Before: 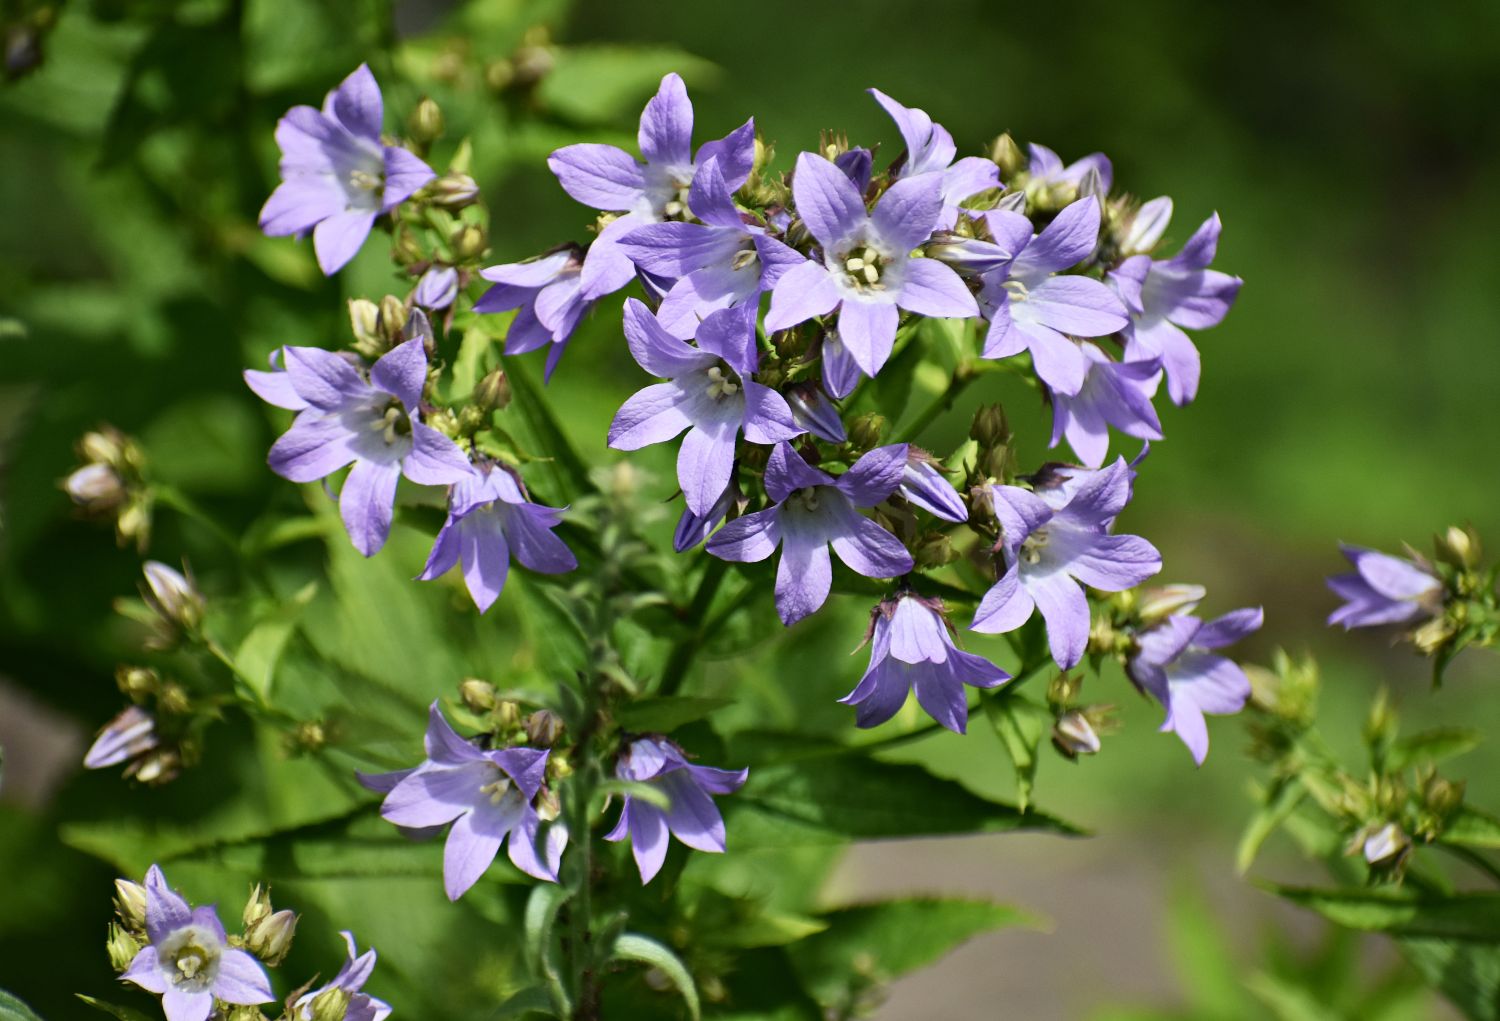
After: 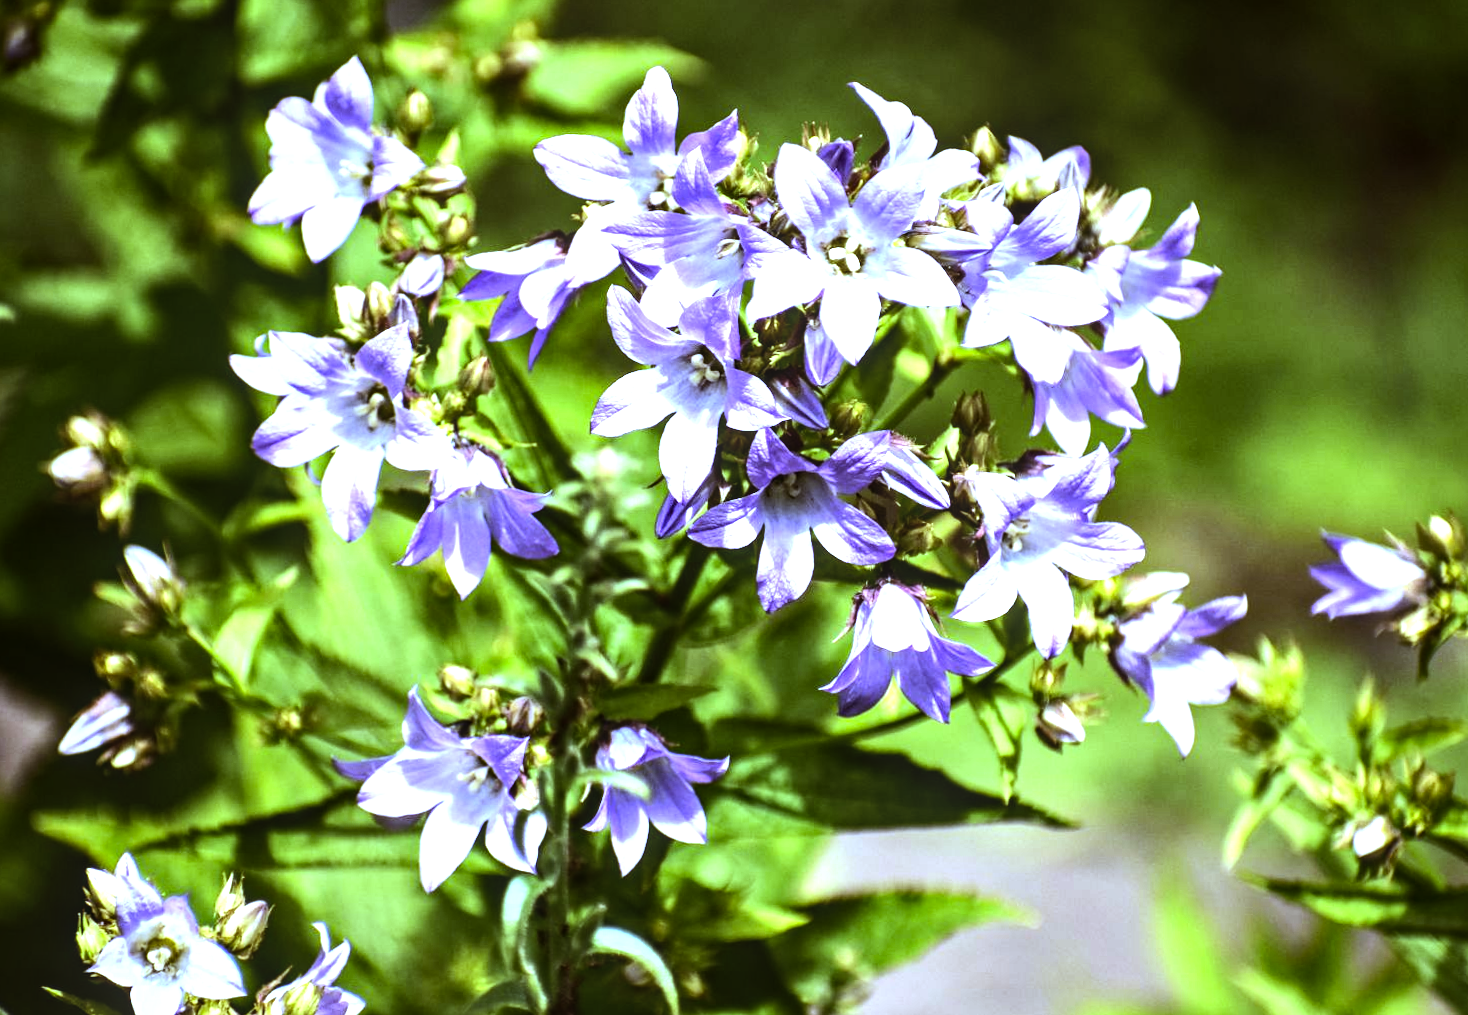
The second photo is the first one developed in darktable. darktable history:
local contrast: on, module defaults
white balance: red 0.871, blue 1.249
rotate and perspective: rotation 0.226°, lens shift (vertical) -0.042, crop left 0.023, crop right 0.982, crop top 0.006, crop bottom 0.994
exposure: black level correction 0, exposure 0.7 EV, compensate exposure bias true, compensate highlight preservation false
contrast brightness saturation: contrast 0.1, brightness 0.02, saturation 0.02
color balance rgb: saturation formula JzAzBz (2021)
tone equalizer: -8 EV -1.08 EV, -7 EV -1.01 EV, -6 EV -0.867 EV, -5 EV -0.578 EV, -3 EV 0.578 EV, -2 EV 0.867 EV, -1 EV 1.01 EV, +0 EV 1.08 EV, edges refinement/feathering 500, mask exposure compensation -1.57 EV, preserve details no
rgb levels: mode RGB, independent channels, levels [[0, 0.5, 1], [0, 0.521, 1], [0, 0.536, 1]]
